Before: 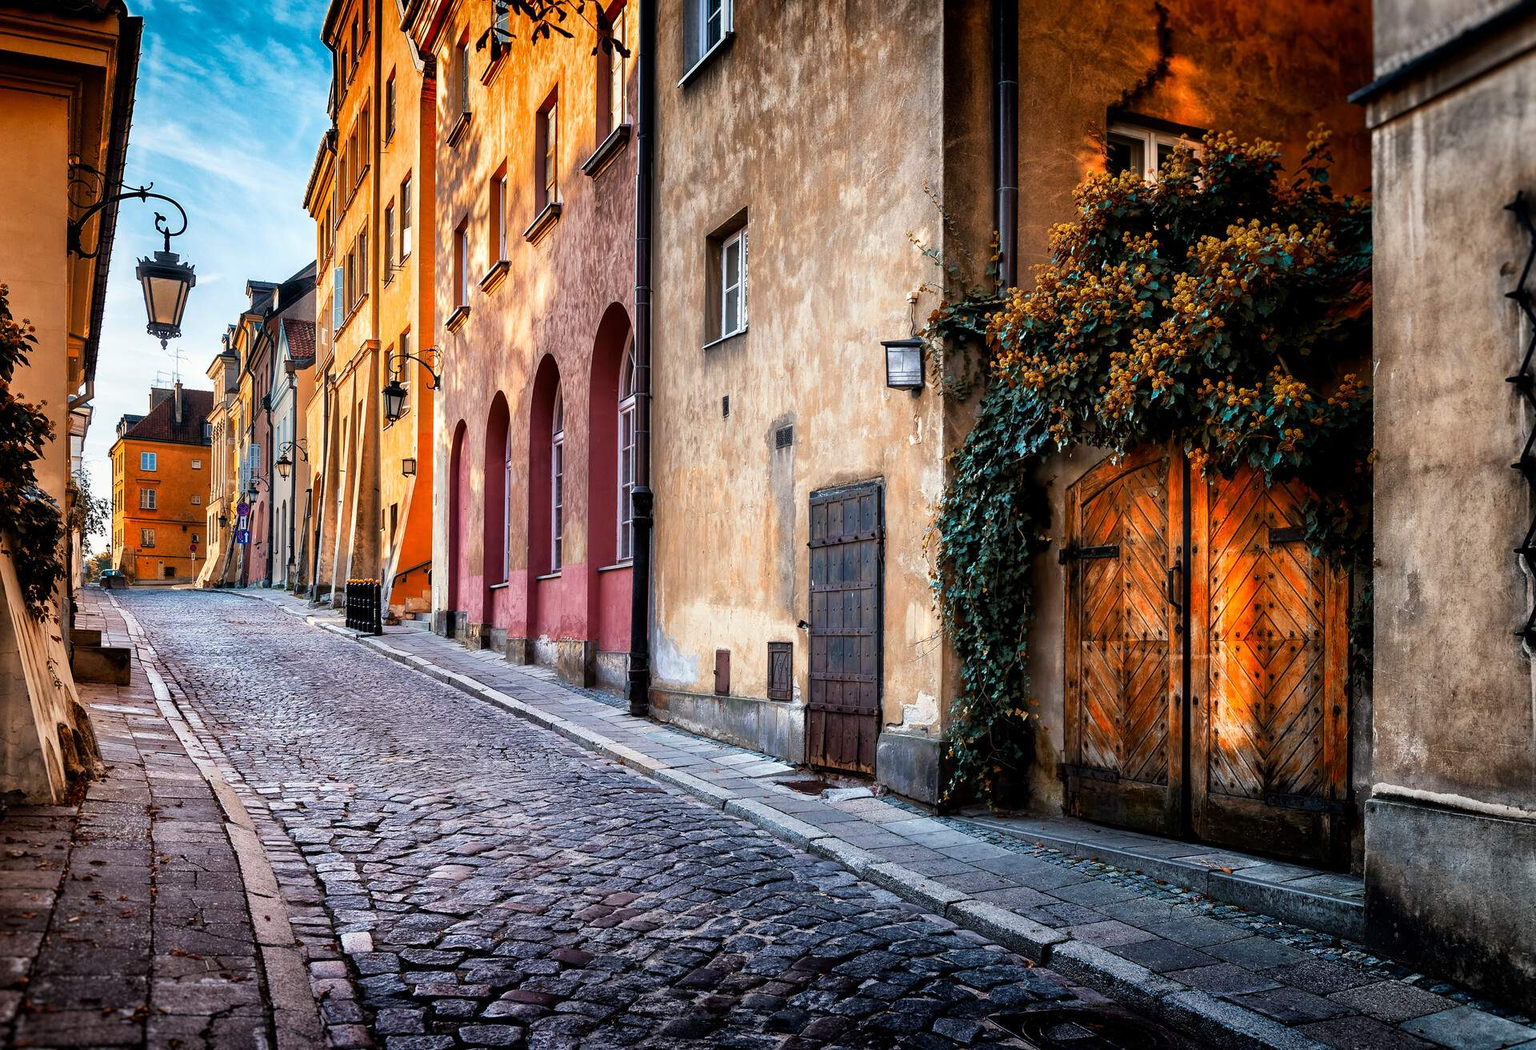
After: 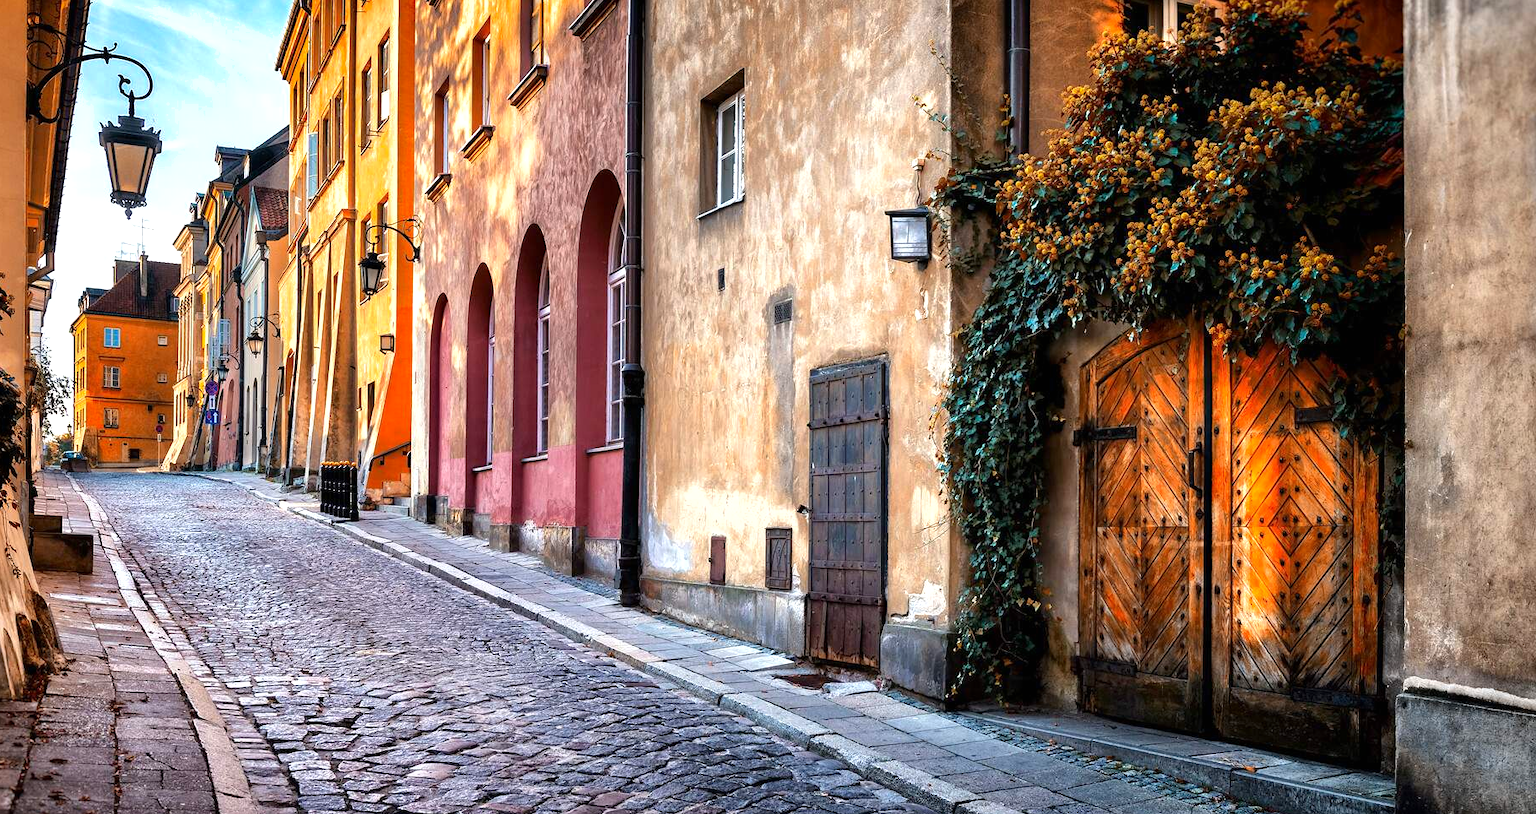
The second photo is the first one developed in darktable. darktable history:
crop and rotate: left 2.775%, top 13.574%, right 2.464%, bottom 12.859%
shadows and highlights: shadows -19.99, white point adjustment -1.85, highlights -34.87, highlights color adjustment 89.58%
exposure: black level correction 0, exposure 0.5 EV, compensate highlight preservation false
